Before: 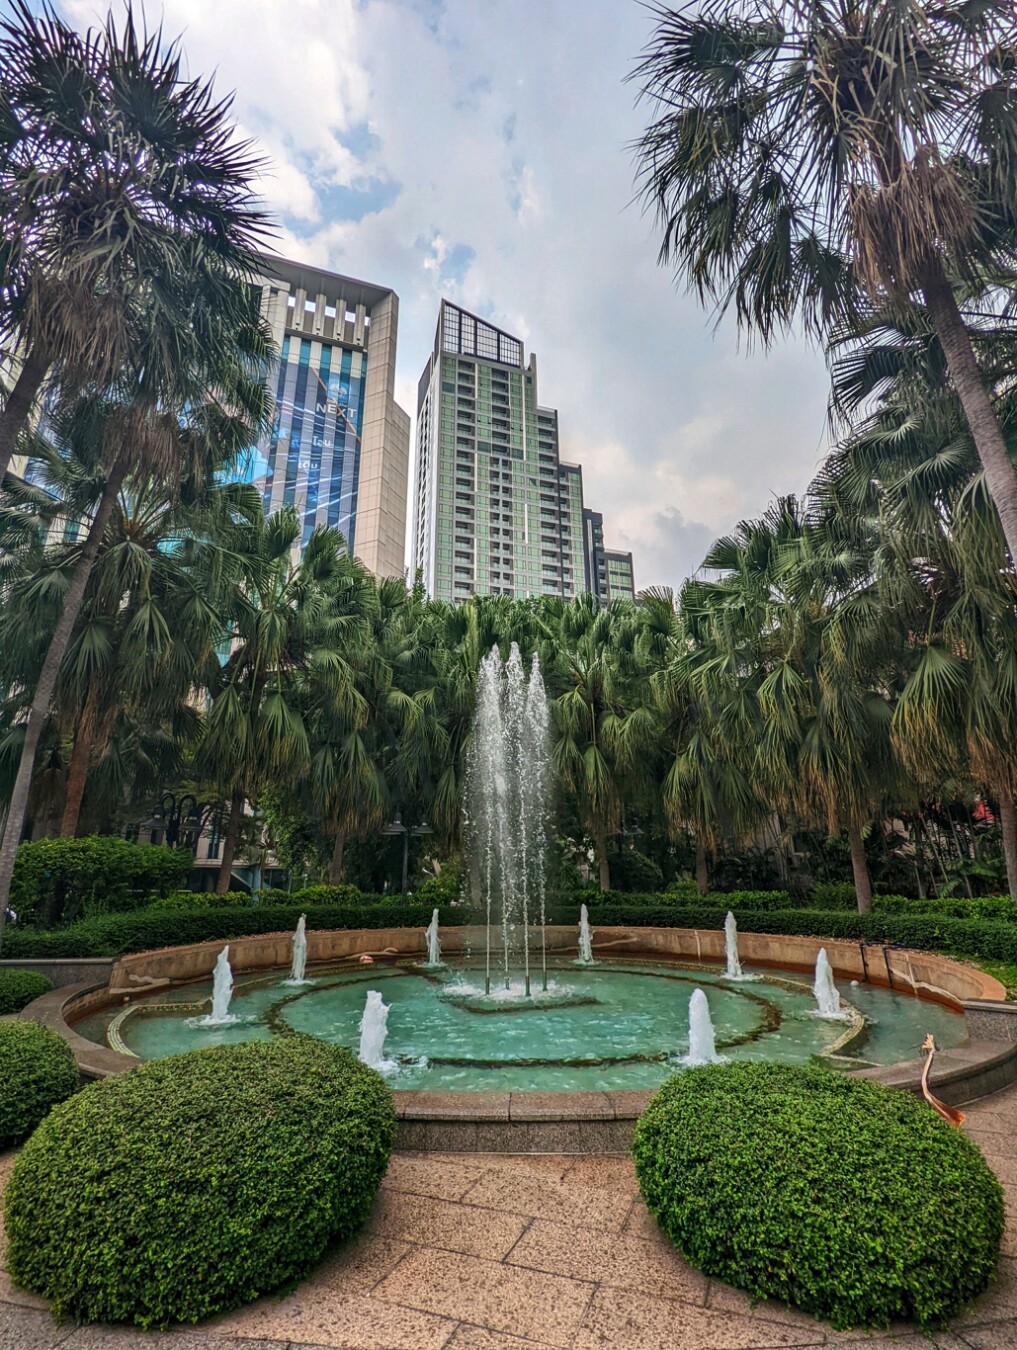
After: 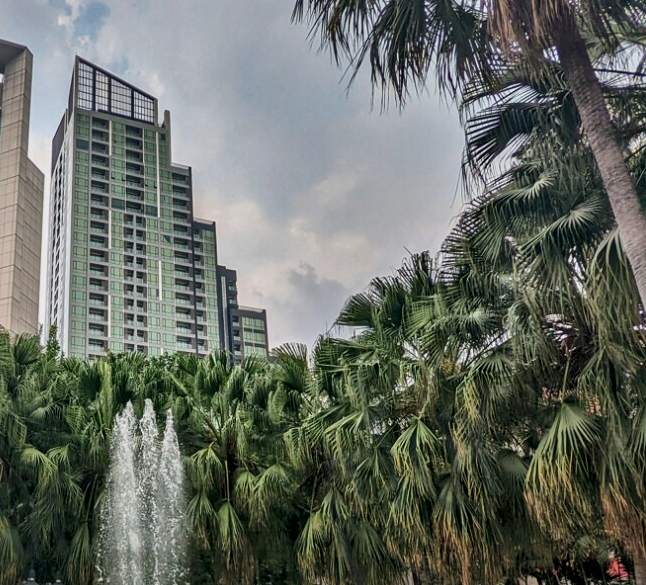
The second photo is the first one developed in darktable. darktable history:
crop: left 36.055%, top 18.065%, right 0.341%, bottom 38.009%
tone equalizer: -8 EV -0.001 EV, -7 EV 0.004 EV, -6 EV -0.013 EV, -5 EV 0.012 EV, -4 EV -0.026 EV, -3 EV 0.041 EV, -2 EV -0.069 EV, -1 EV -0.293 EV, +0 EV -0.559 EV
local contrast: mode bilateral grid, contrast 26, coarseness 59, detail 150%, midtone range 0.2
shadows and highlights: shadows 37.16, highlights -27.25, soften with gaussian
